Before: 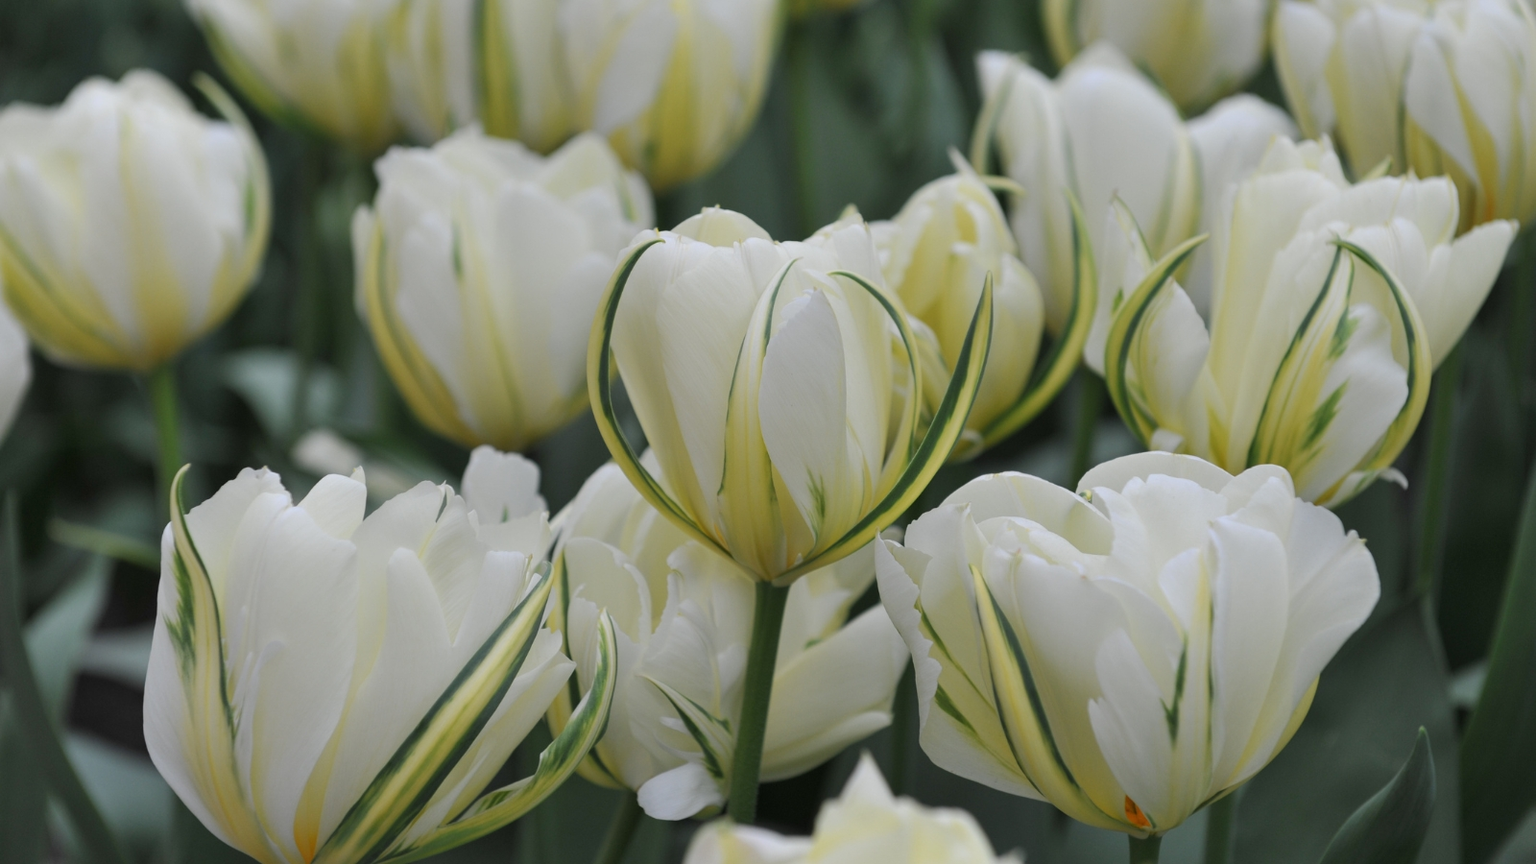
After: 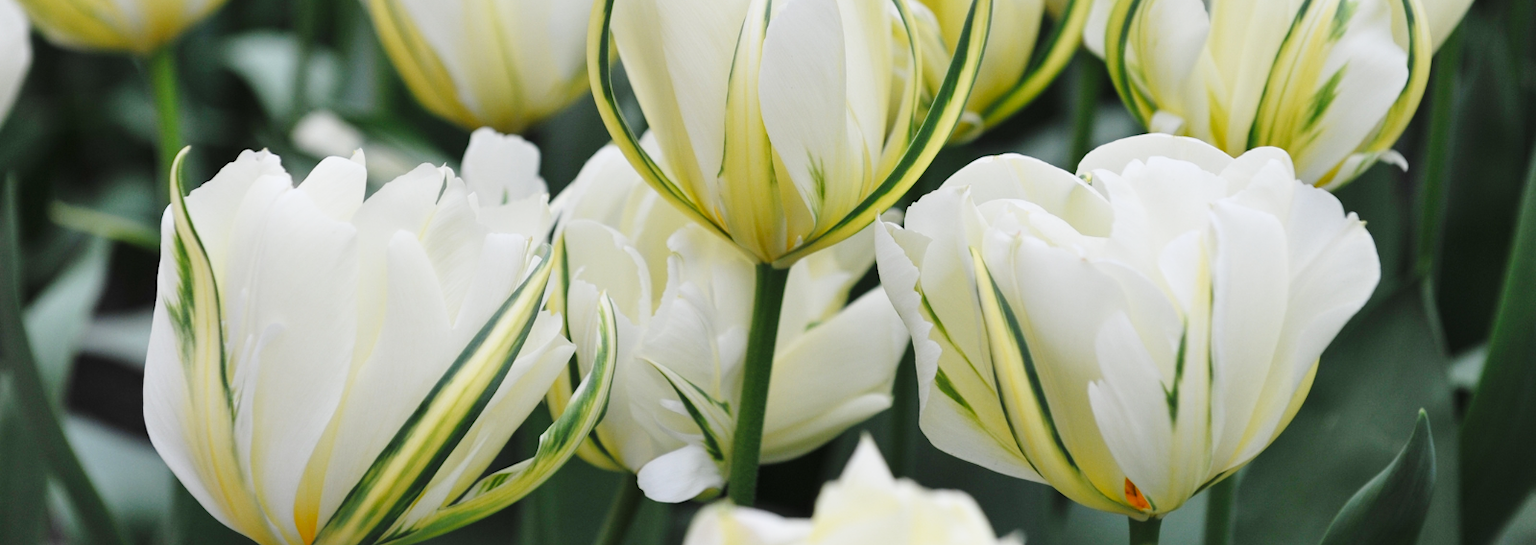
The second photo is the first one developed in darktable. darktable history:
base curve: curves: ch0 [(0, 0) (0.028, 0.03) (0.121, 0.232) (0.46, 0.748) (0.859, 0.968) (1, 1)], preserve colors none
crop and rotate: top 36.817%
